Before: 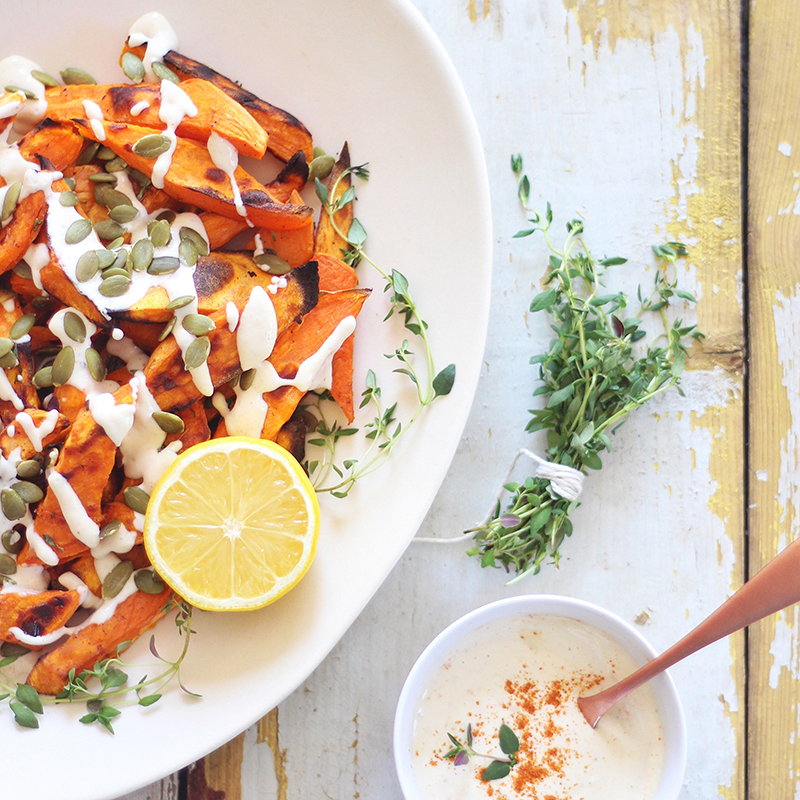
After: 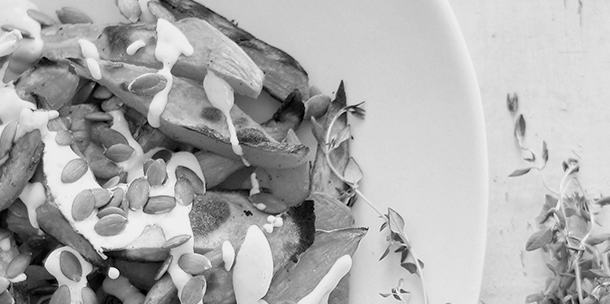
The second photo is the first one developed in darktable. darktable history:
exposure: black level correction 0.011, compensate highlight preservation false
monochrome: a -74.22, b 78.2
crop: left 0.579%, top 7.627%, right 23.167%, bottom 54.275%
